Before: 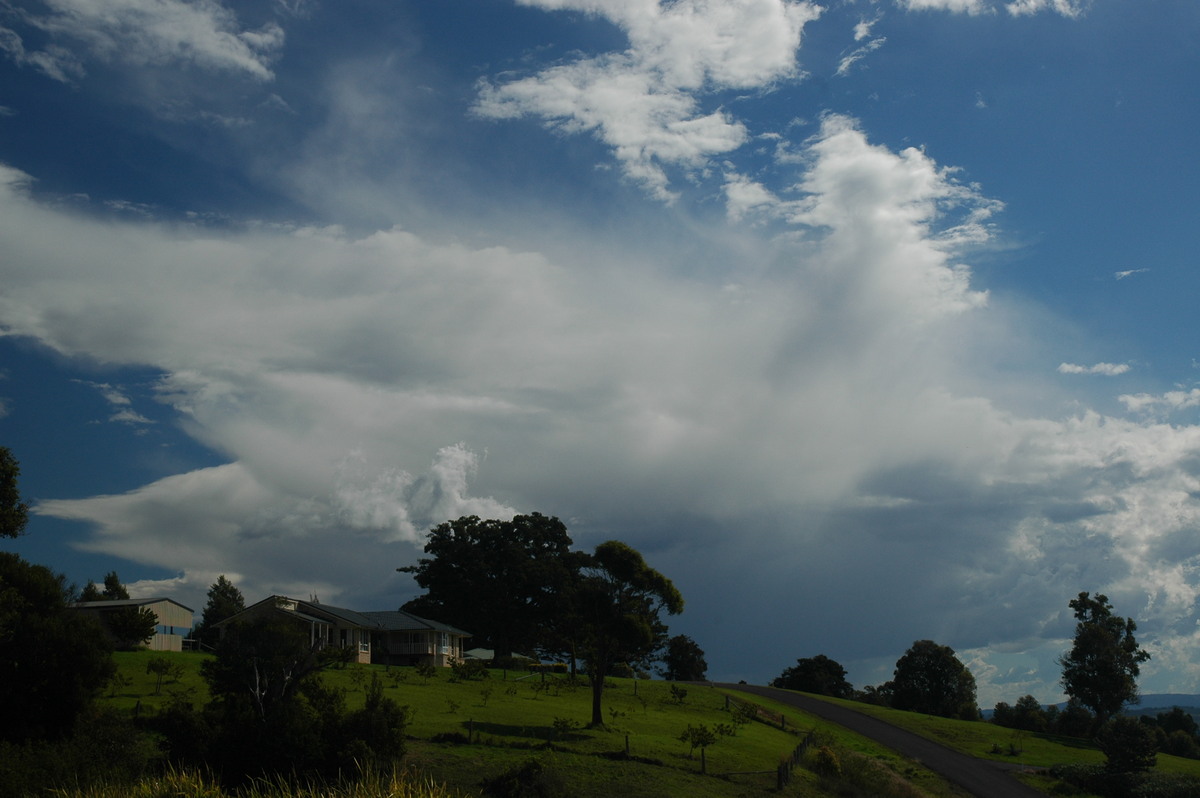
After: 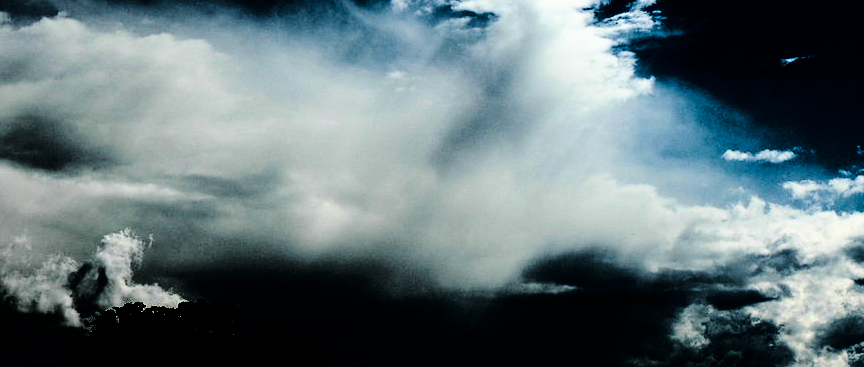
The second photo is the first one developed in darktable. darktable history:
tone curve: curves: ch0 [(0, 0) (0.003, 0) (0.011, 0.001) (0.025, 0.001) (0.044, 0.002) (0.069, 0.007) (0.1, 0.015) (0.136, 0.027) (0.177, 0.066) (0.224, 0.122) (0.277, 0.219) (0.335, 0.327) (0.399, 0.432) (0.468, 0.527) (0.543, 0.615) (0.623, 0.695) (0.709, 0.777) (0.801, 0.874) (0.898, 0.973) (1, 1)], color space Lab, linked channels, preserve colors none
crop and rotate: left 27.975%, top 26.829%, bottom 27.134%
contrast brightness saturation: contrast 0.773, brightness -0.983, saturation 1
exposure: black level correction -0.001, exposure 0.08 EV, compensate exposure bias true, compensate highlight preservation false
